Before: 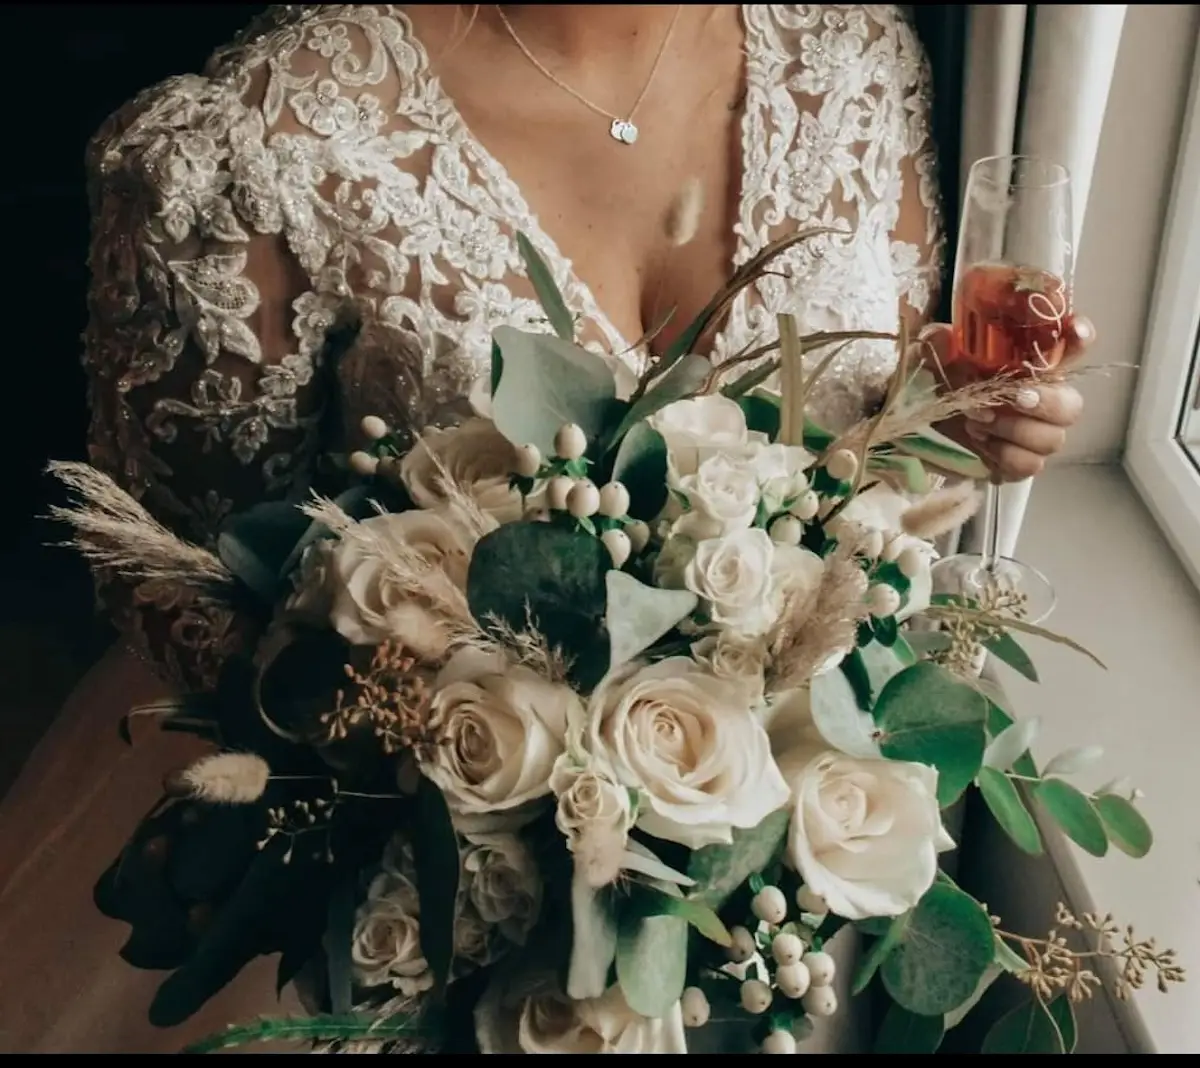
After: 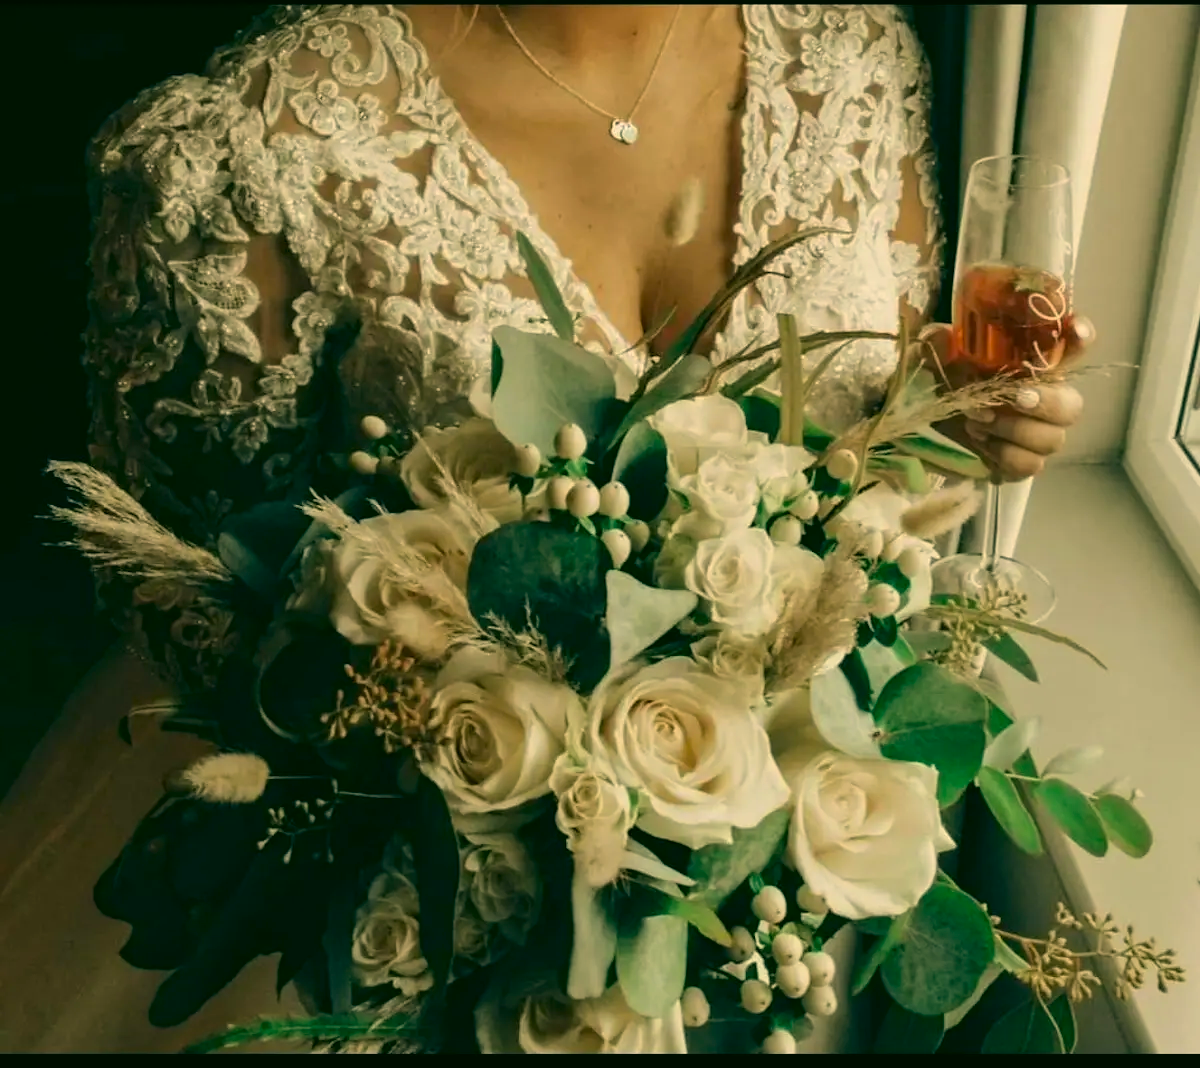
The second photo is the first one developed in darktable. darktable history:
color correction: highlights a* 5, highlights b* 24.86, shadows a* -16.29, shadows b* 3.71
contrast brightness saturation: saturation 0.181
